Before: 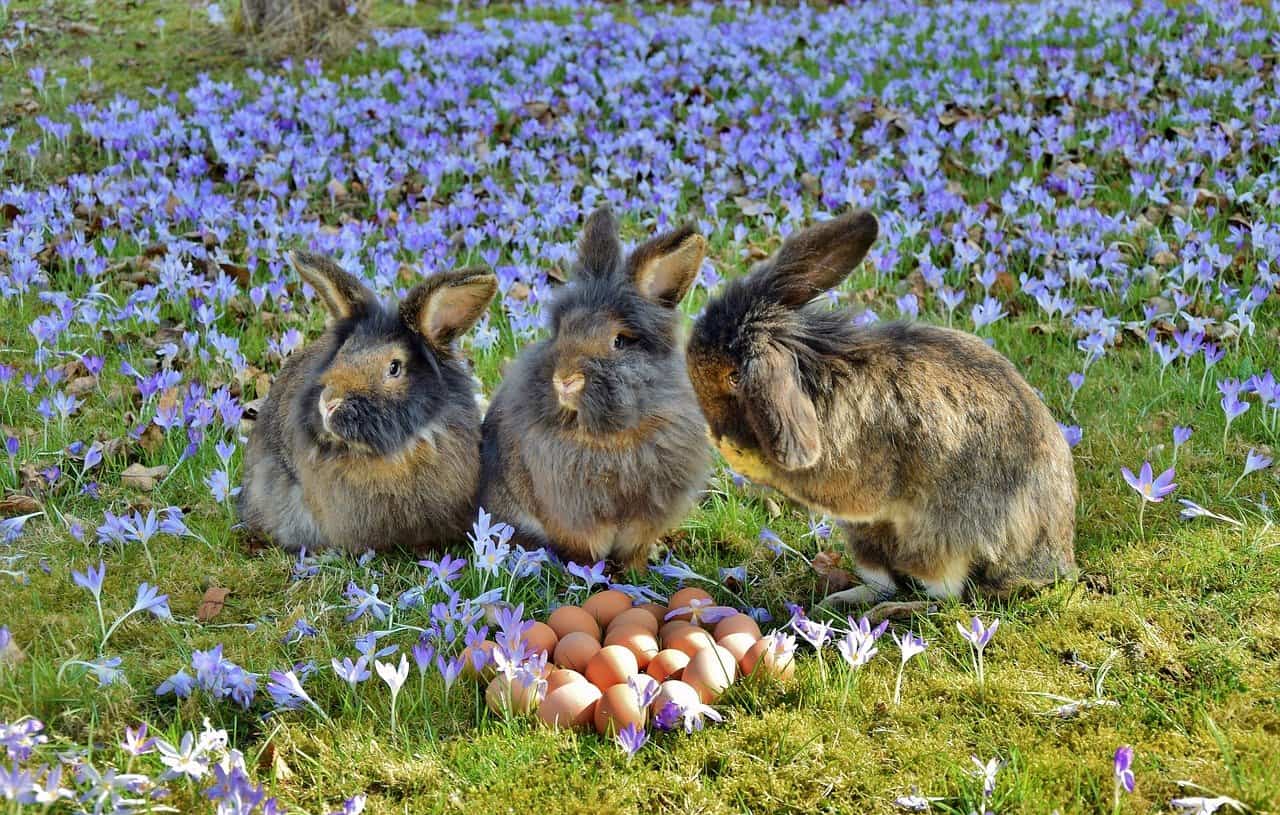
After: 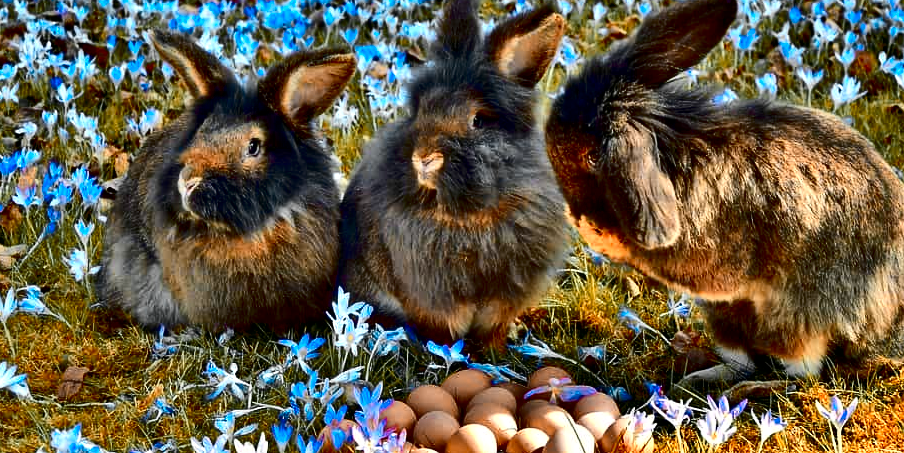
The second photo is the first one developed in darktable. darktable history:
tone equalizer: edges refinement/feathering 500, mask exposure compensation -1.57 EV, preserve details no
crop: left 11.055%, top 27.158%, right 18.316%, bottom 17.216%
color zones: curves: ch0 [(0.009, 0.528) (0.136, 0.6) (0.255, 0.586) (0.39, 0.528) (0.522, 0.584) (0.686, 0.736) (0.849, 0.561)]; ch1 [(0.045, 0.781) (0.14, 0.416) (0.257, 0.695) (0.442, 0.032) (0.738, 0.338) (0.818, 0.632) (0.891, 0.741) (1, 0.704)]; ch2 [(0, 0.667) (0.141, 0.52) (0.26, 0.37) (0.474, 0.432) (0.743, 0.286)]
contrast brightness saturation: contrast 0.238, brightness -0.233, saturation 0.14
exposure: black level correction 0.01, exposure 0.016 EV, compensate exposure bias true, compensate highlight preservation false
